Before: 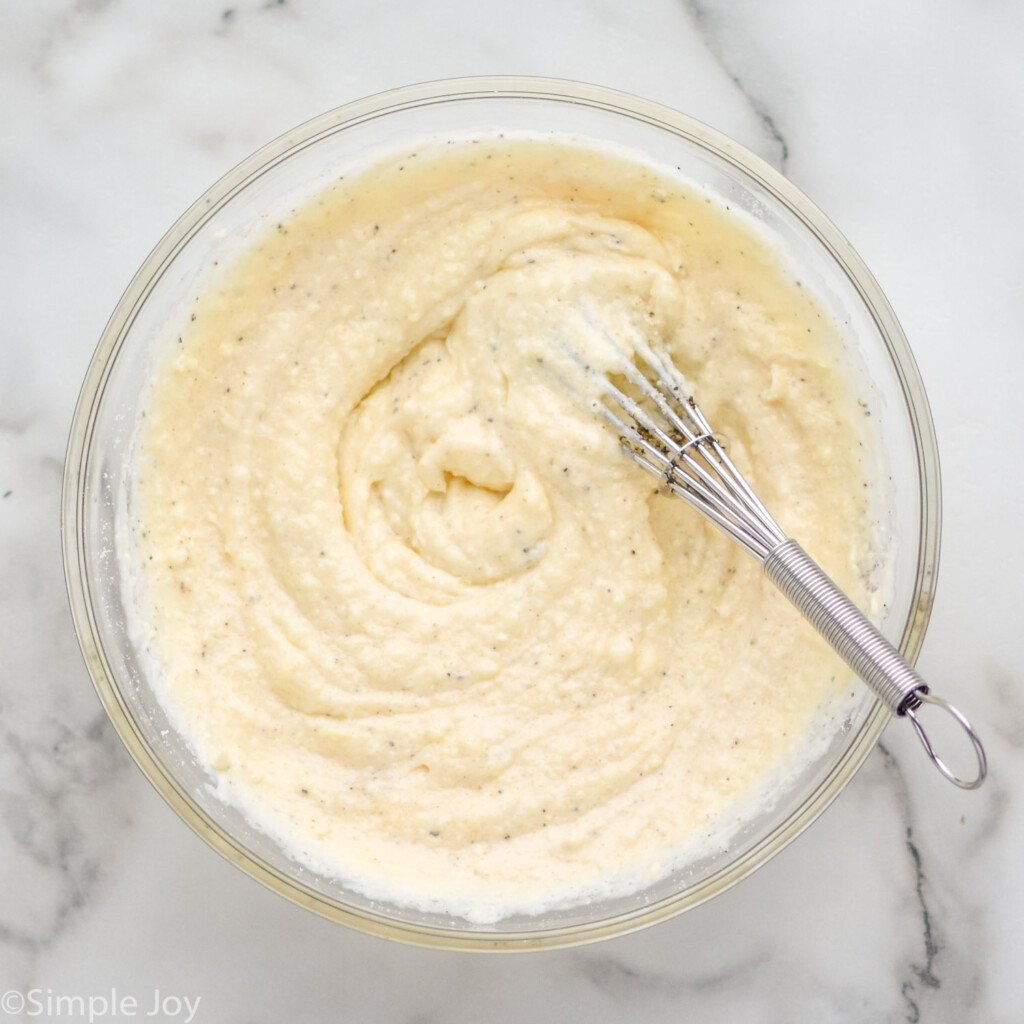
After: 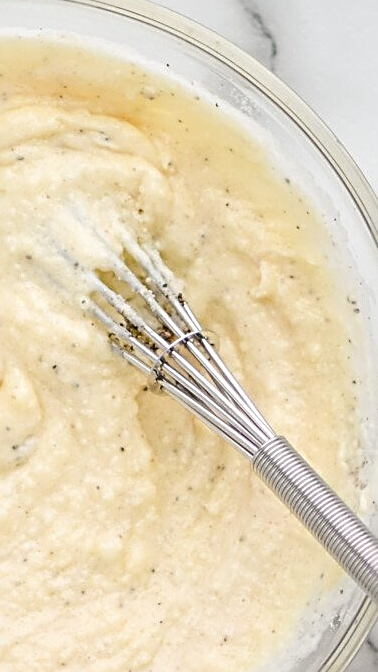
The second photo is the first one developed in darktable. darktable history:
sharpen: radius 2.584, amount 0.688
crop and rotate: left 49.936%, top 10.094%, right 13.136%, bottom 24.256%
